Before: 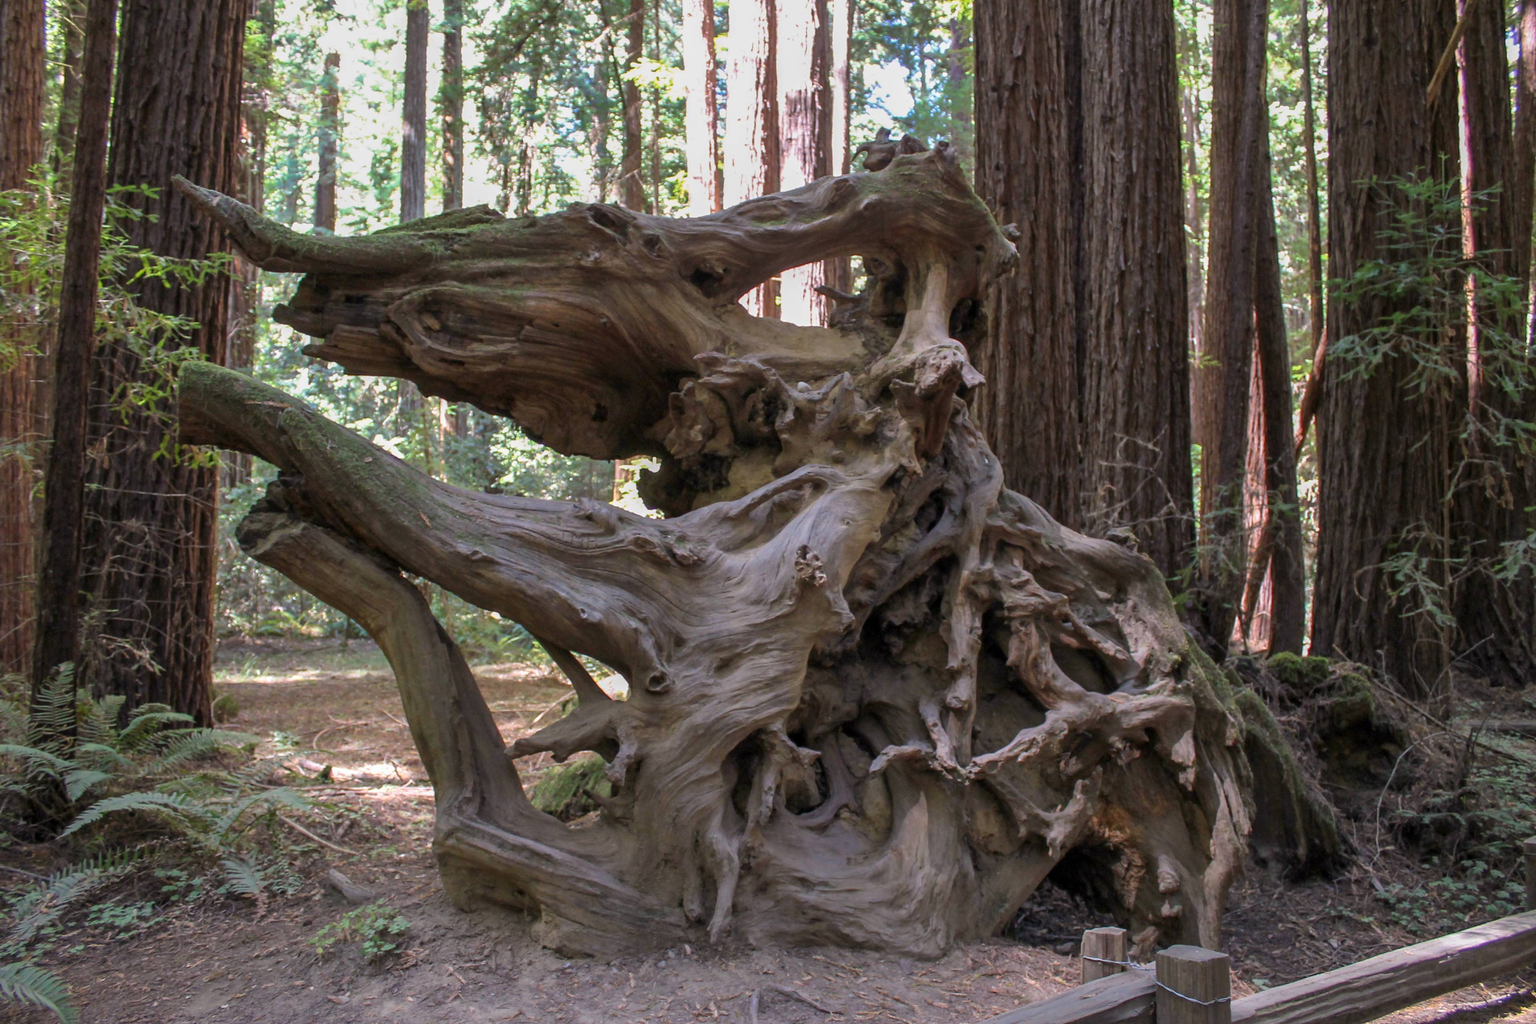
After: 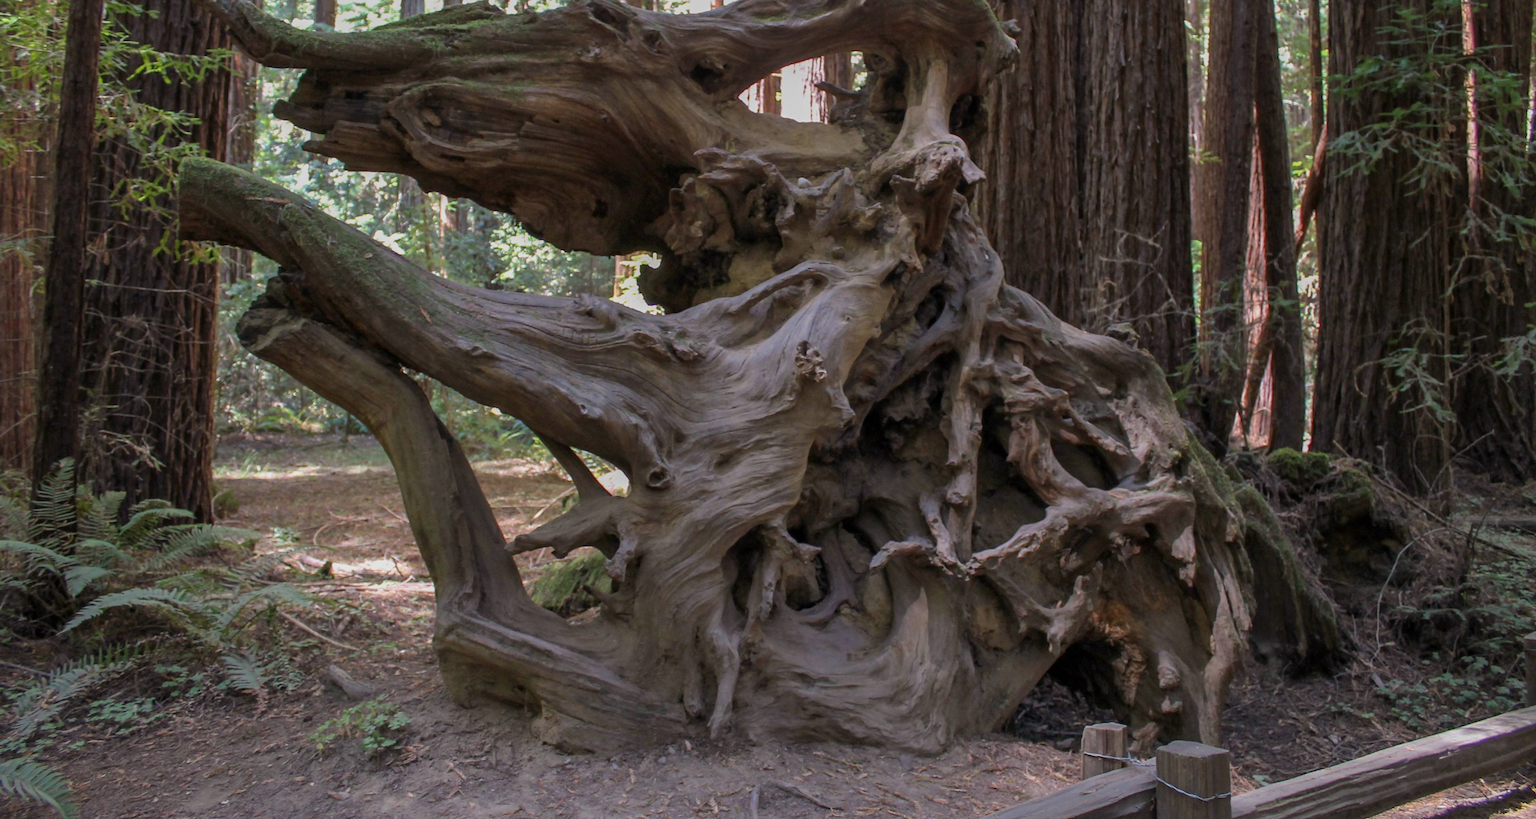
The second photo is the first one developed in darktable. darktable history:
exposure: exposure -0.36 EV, compensate highlight preservation false
crop and rotate: top 19.998%
